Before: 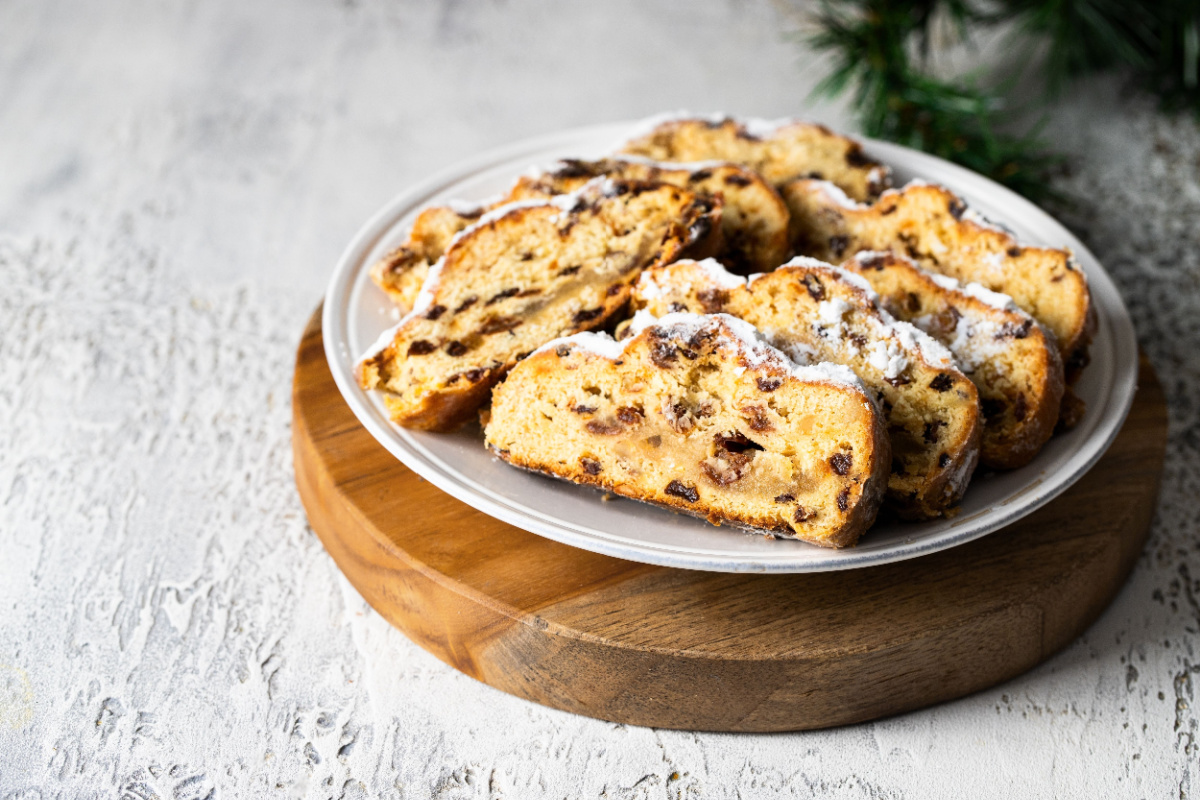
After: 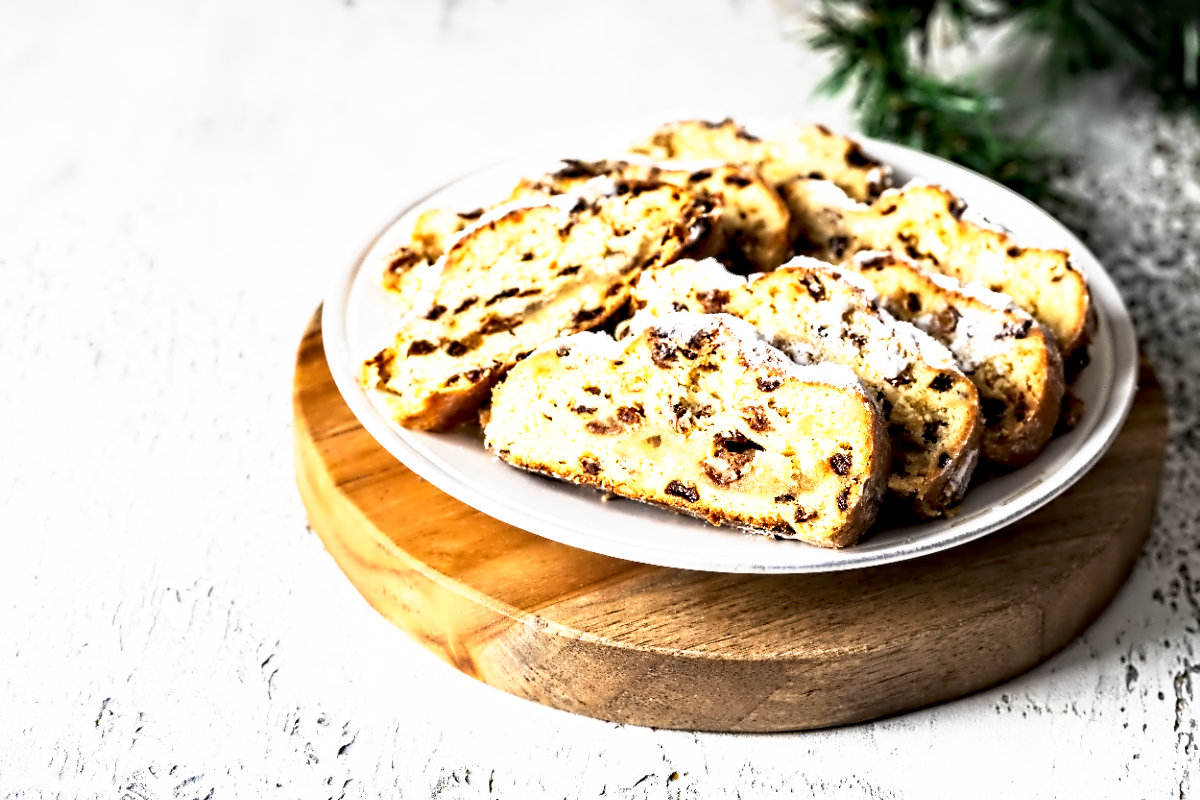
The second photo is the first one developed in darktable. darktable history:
base curve: curves: ch0 [(0, 0) (0.495, 0.917) (1, 1)], preserve colors none
contrast equalizer: octaves 7, y [[0.5, 0.542, 0.583, 0.625, 0.667, 0.708], [0.5 ×6], [0.5 ×6], [0, 0.033, 0.067, 0.1, 0.133, 0.167], [0, 0.05, 0.1, 0.15, 0.2, 0.25]]
